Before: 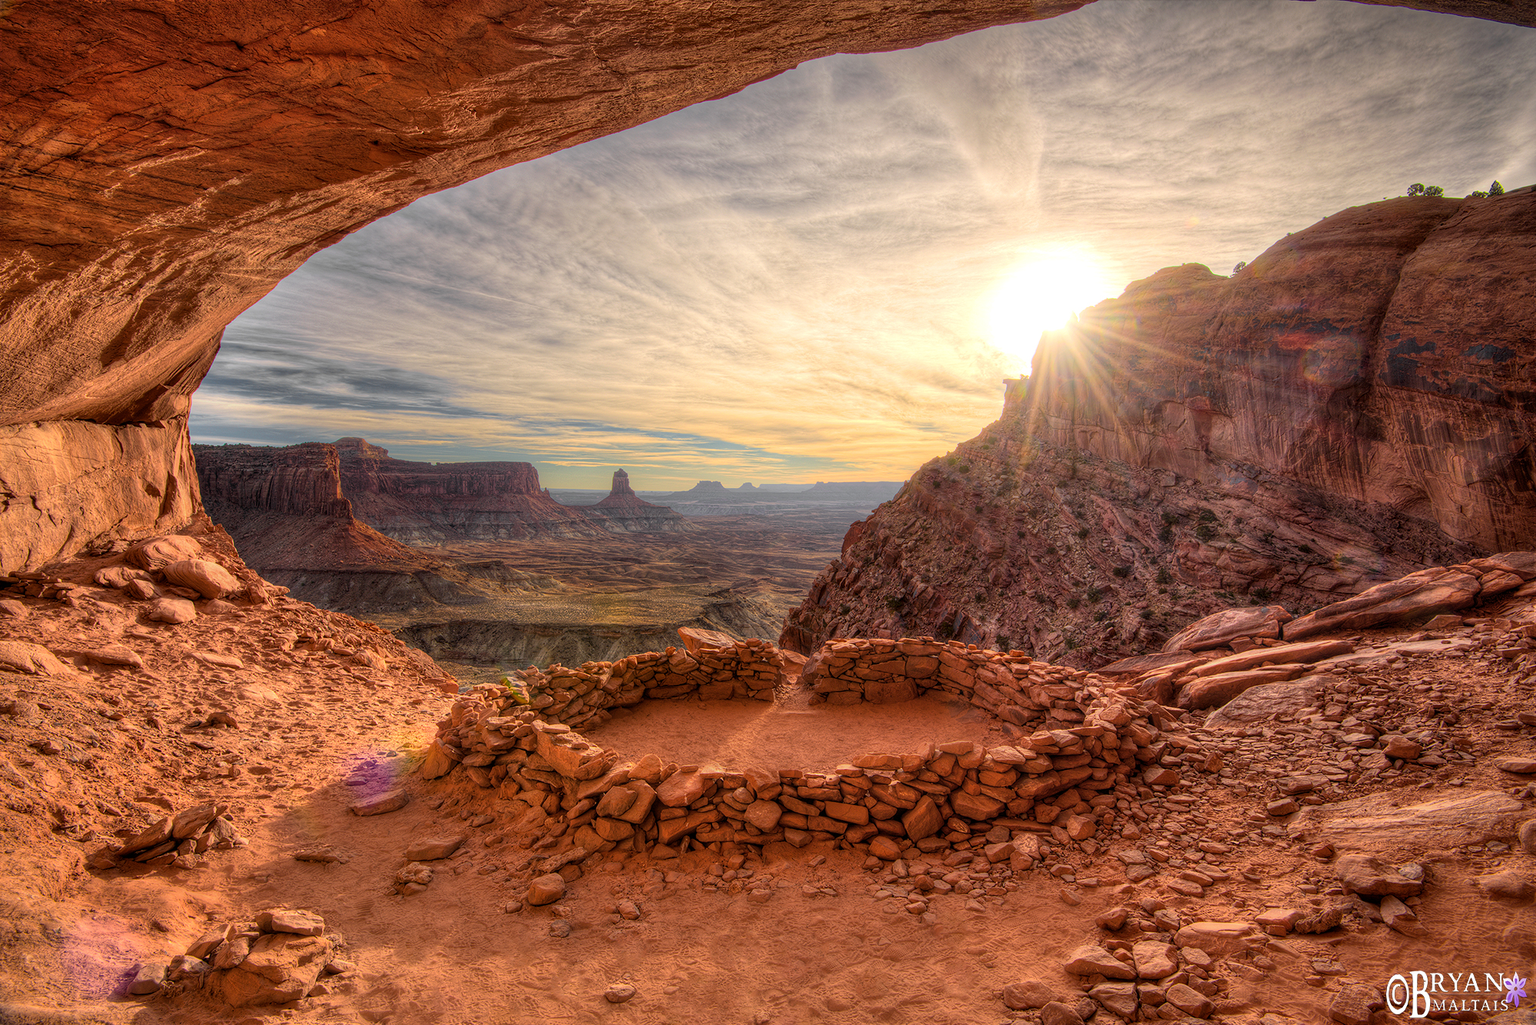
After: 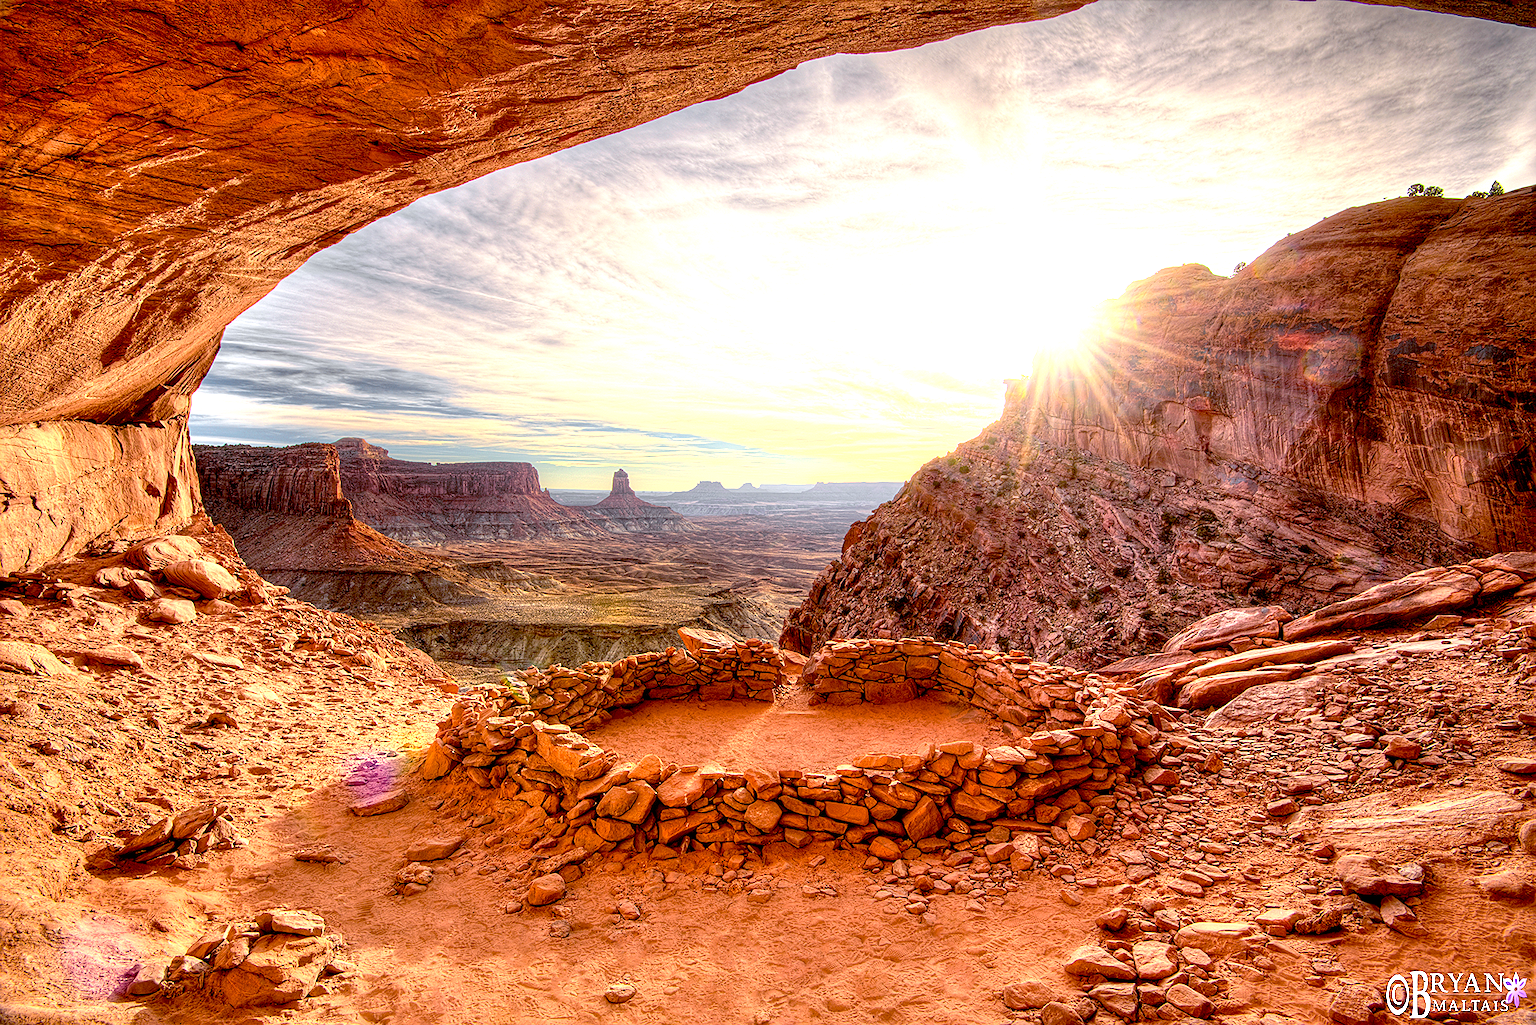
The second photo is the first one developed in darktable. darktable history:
exposure: black level correction 0.011, exposure 1.088 EV, compensate exposure bias true, compensate highlight preservation false
color balance: lift [1, 1.015, 1.004, 0.985], gamma [1, 0.958, 0.971, 1.042], gain [1, 0.956, 0.977, 1.044]
sharpen: on, module defaults
